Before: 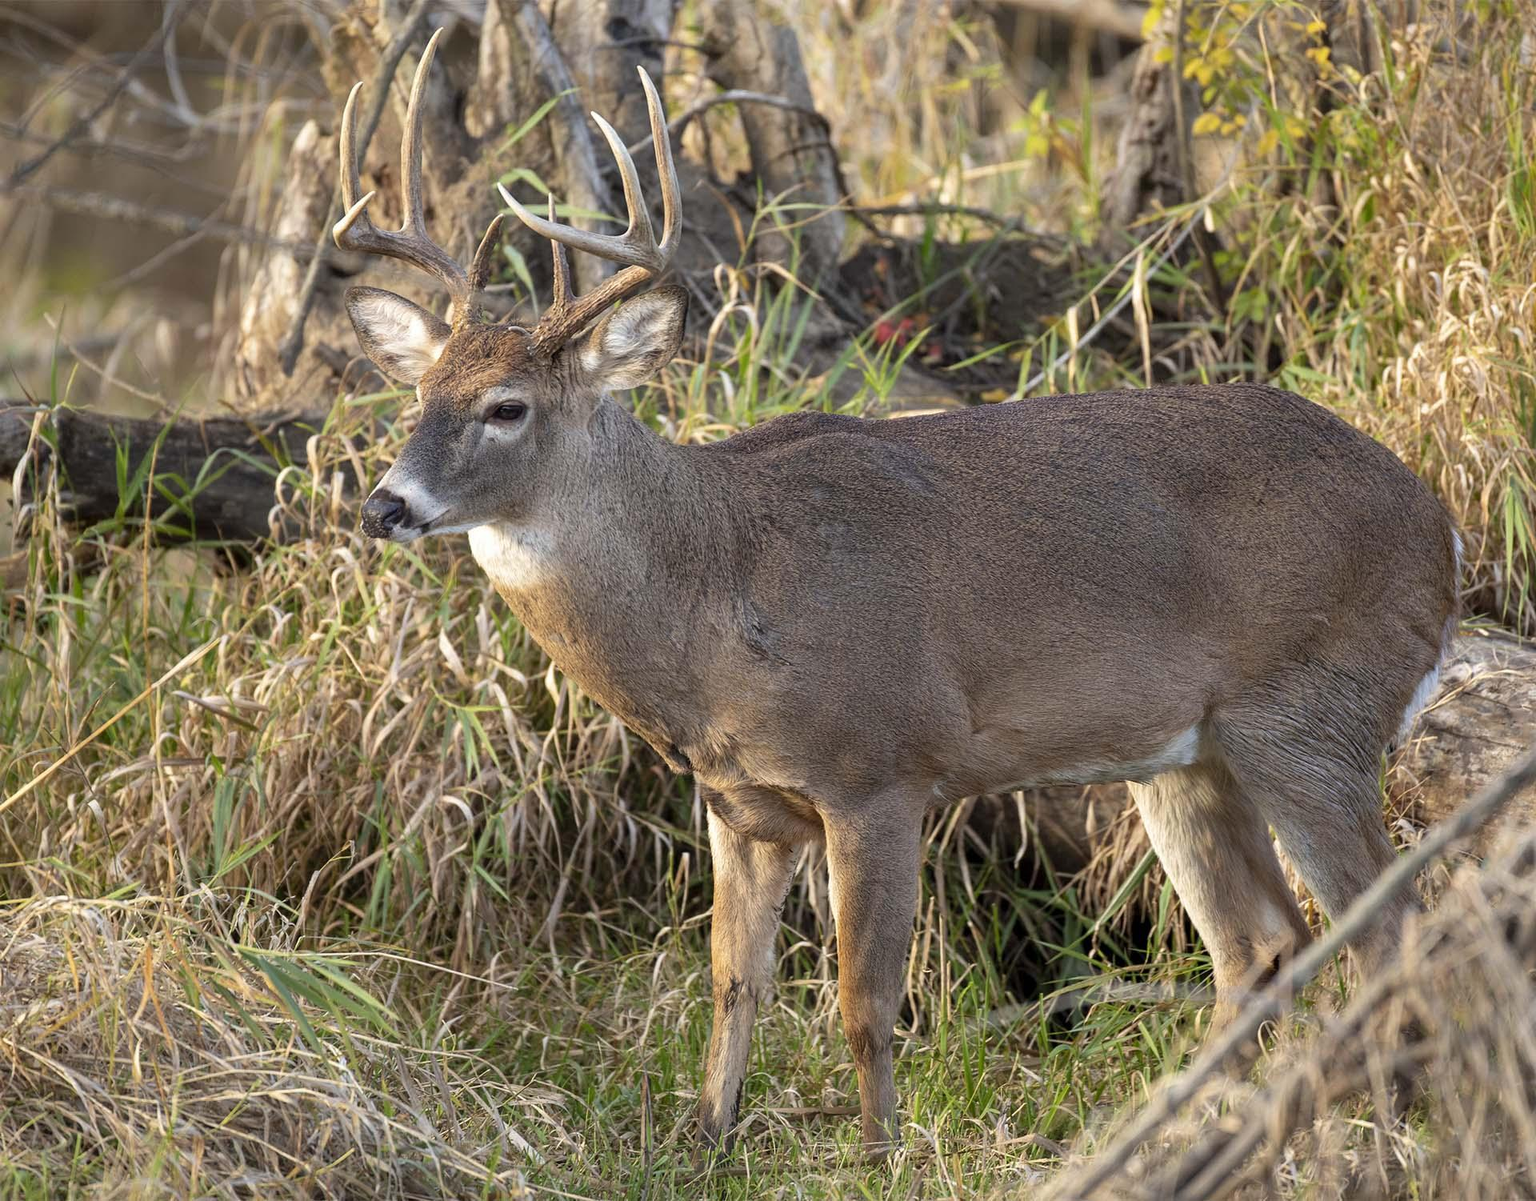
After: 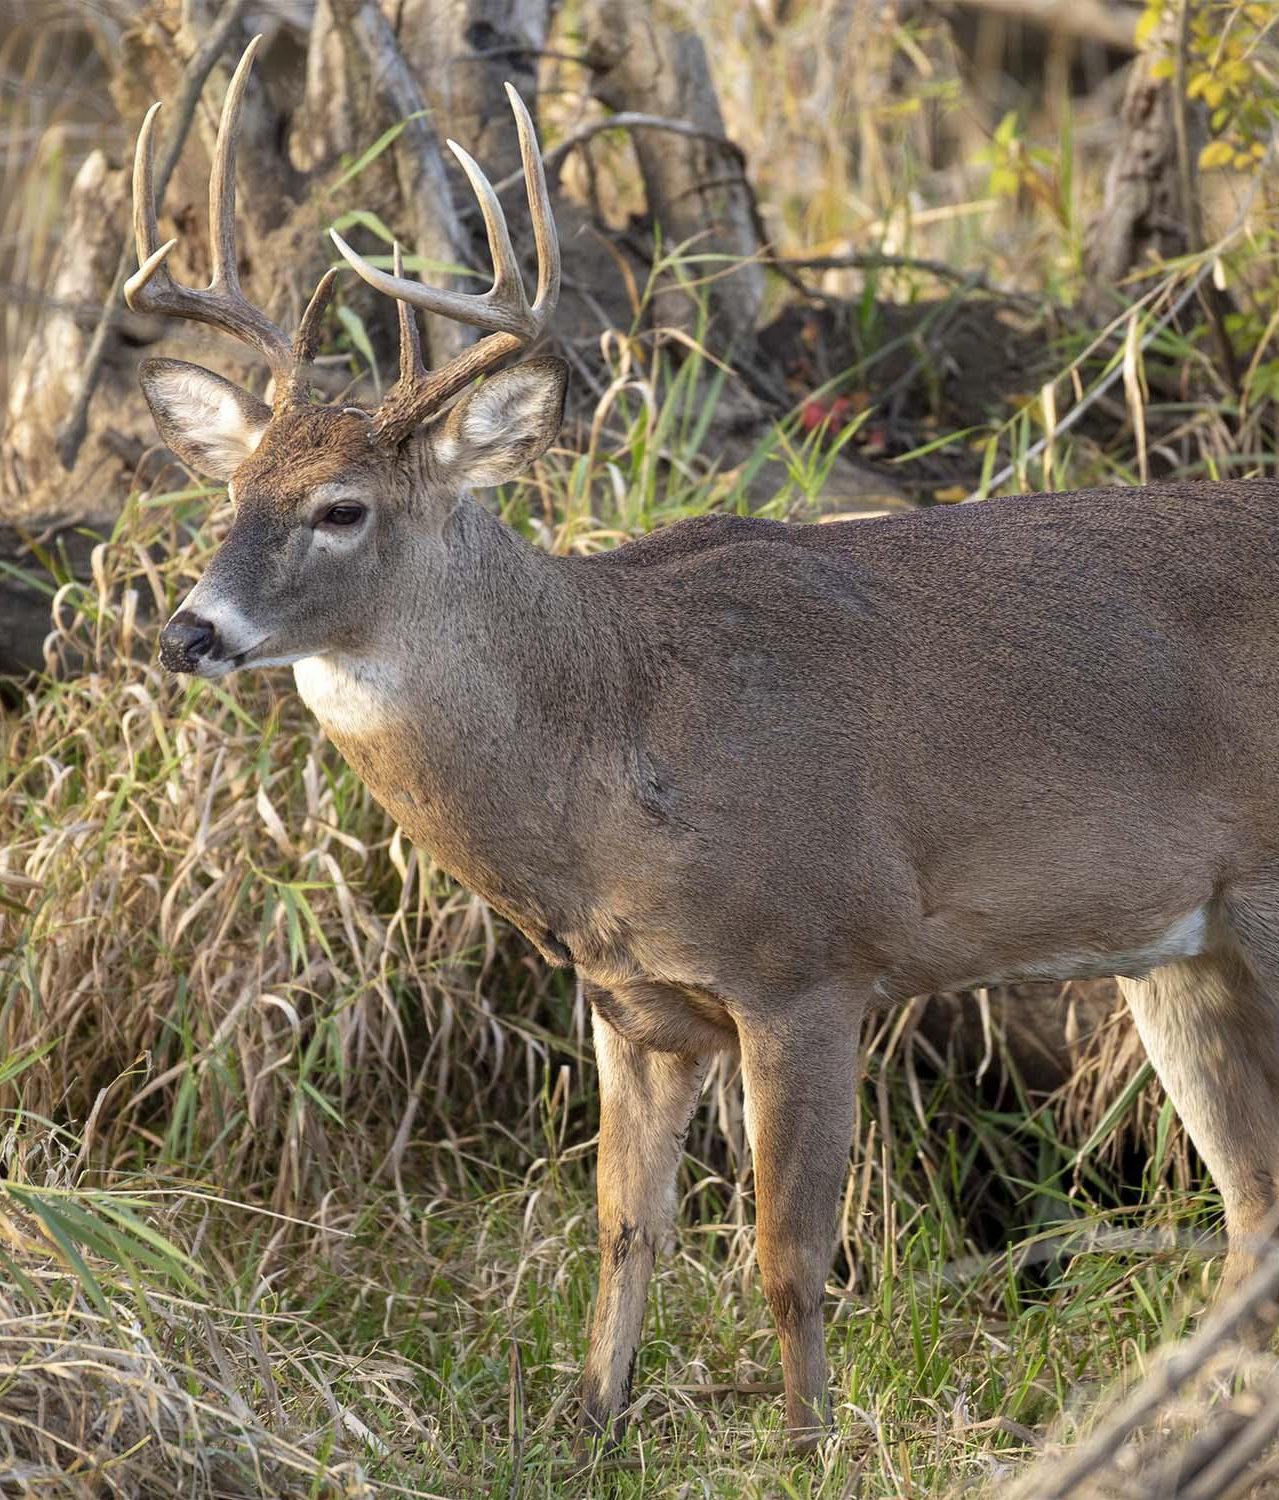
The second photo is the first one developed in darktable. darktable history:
crop and rotate: left 15.212%, right 18.164%
